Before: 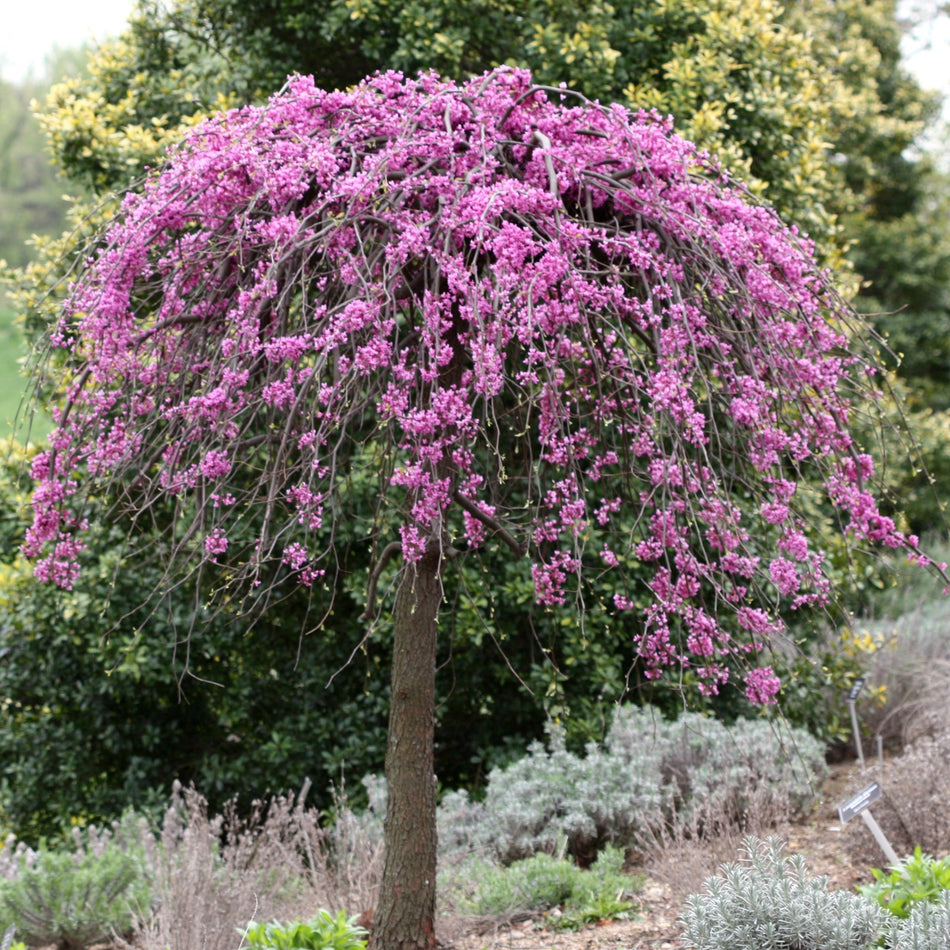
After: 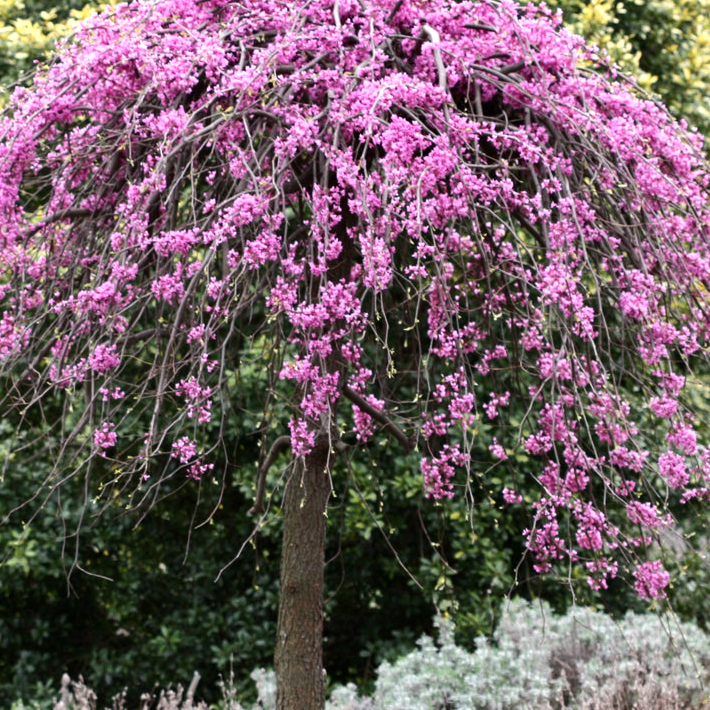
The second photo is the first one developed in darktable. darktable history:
crop and rotate: left 11.831%, top 11.346%, right 13.429%, bottom 13.899%
tone equalizer: -8 EV -0.417 EV, -7 EV -0.389 EV, -6 EV -0.333 EV, -5 EV -0.222 EV, -3 EV 0.222 EV, -2 EV 0.333 EV, -1 EV 0.389 EV, +0 EV 0.417 EV, edges refinement/feathering 500, mask exposure compensation -1.57 EV, preserve details no
